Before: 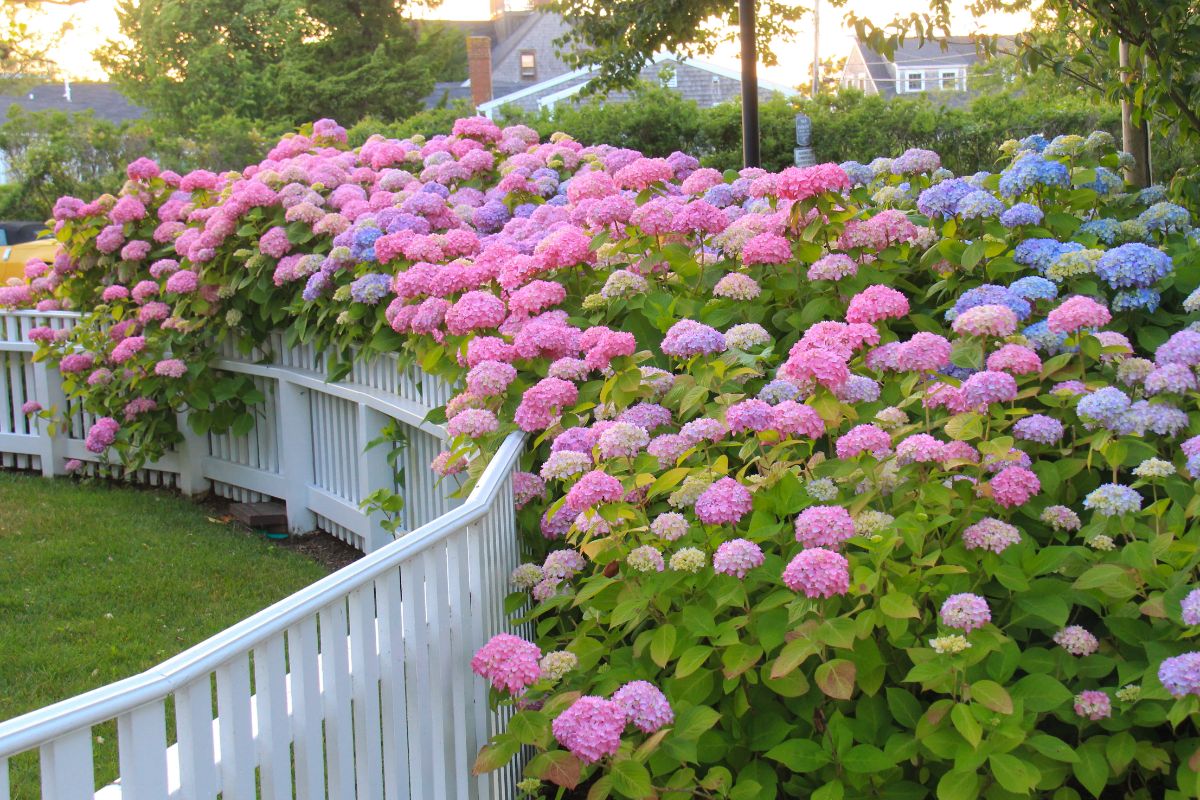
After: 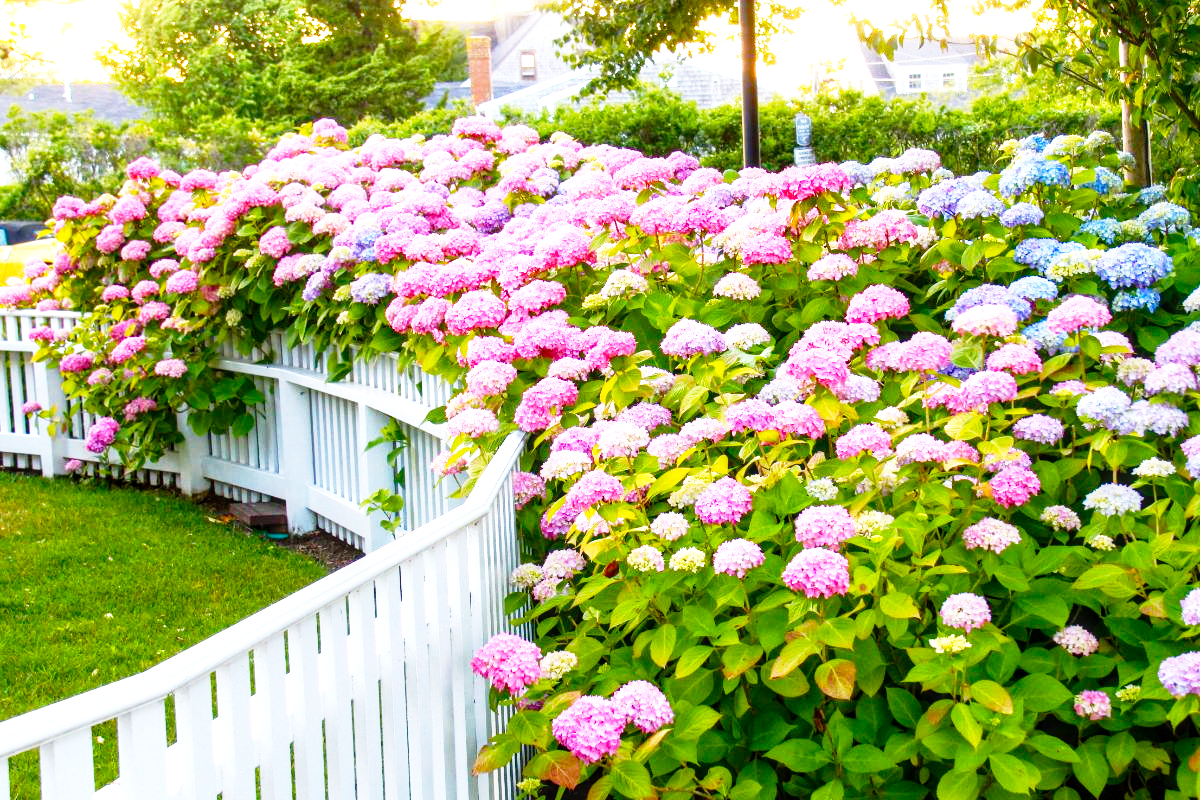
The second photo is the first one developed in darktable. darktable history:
color balance rgb: perceptual saturation grading › global saturation 46.25%, perceptual saturation grading › highlights -50.538%, perceptual saturation grading › shadows 30.499%, perceptual brilliance grading › global brilliance 14.428%, perceptual brilliance grading › shadows -34.805%, global vibrance 20%
local contrast: on, module defaults
base curve: curves: ch0 [(0, 0) (0.012, 0.01) (0.073, 0.168) (0.31, 0.711) (0.645, 0.957) (1, 1)], preserve colors none
